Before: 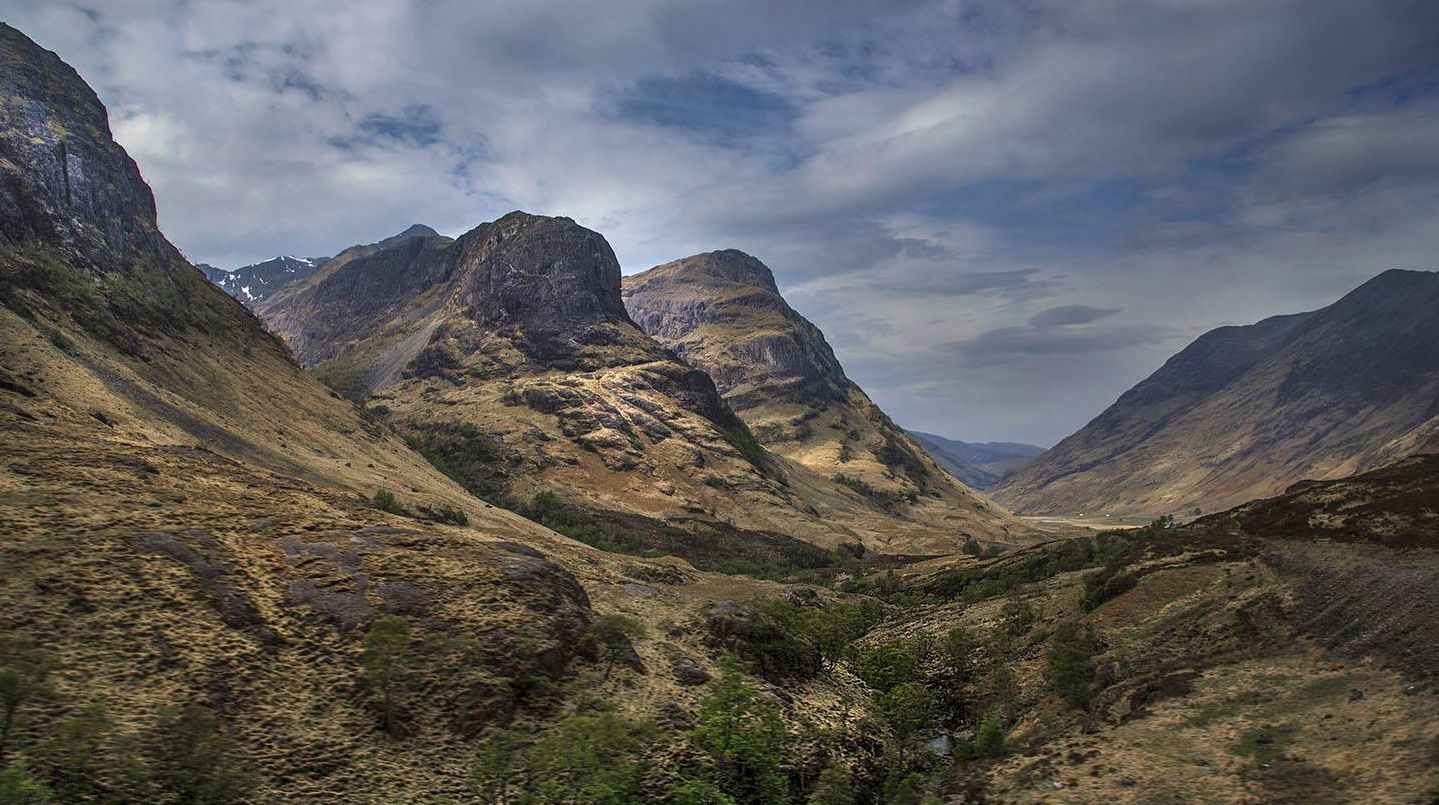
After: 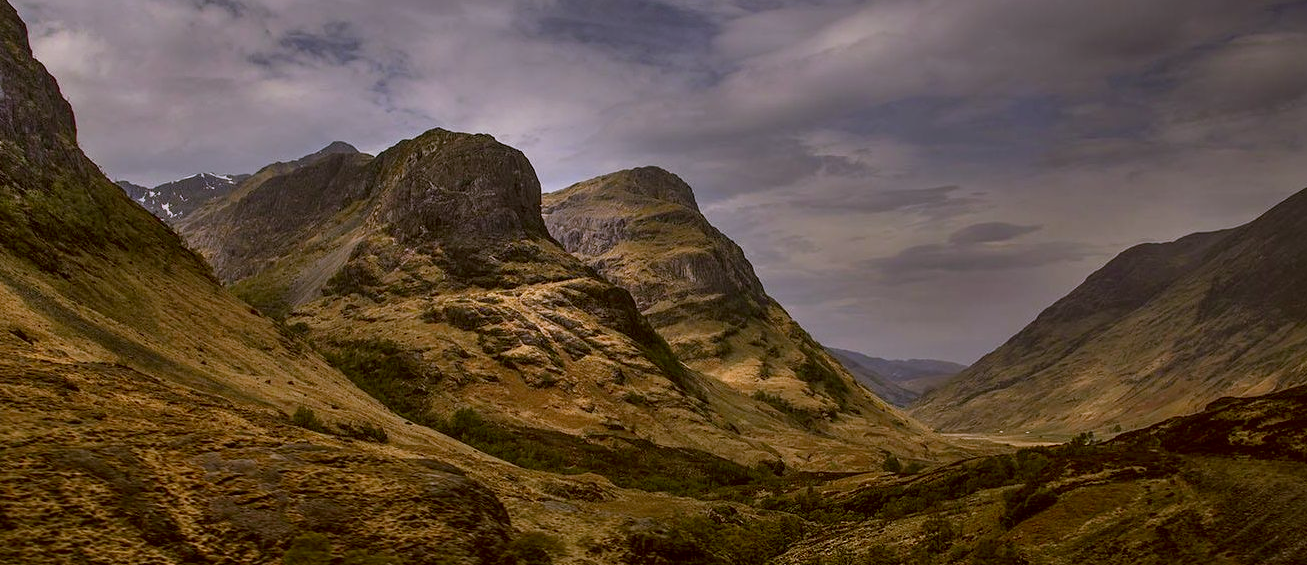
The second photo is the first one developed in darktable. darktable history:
exposure: black level correction 0.009, exposure -0.637 EV, compensate highlight preservation false
white balance: red 0.948, green 1.02, blue 1.176
crop: left 5.596%, top 10.314%, right 3.534%, bottom 19.395%
color zones: curves: ch1 [(0.239, 0.552) (0.75, 0.5)]; ch2 [(0.25, 0.462) (0.749, 0.457)], mix 25.94%
color correction: highlights a* 8.98, highlights b* 15.09, shadows a* -0.49, shadows b* 26.52
